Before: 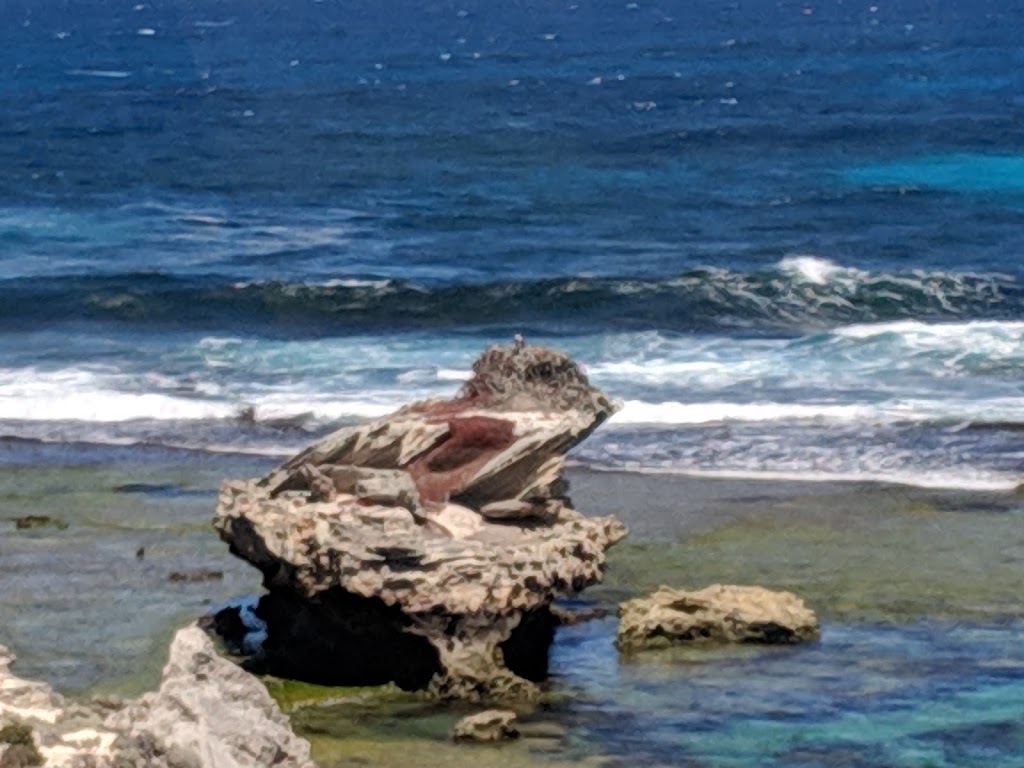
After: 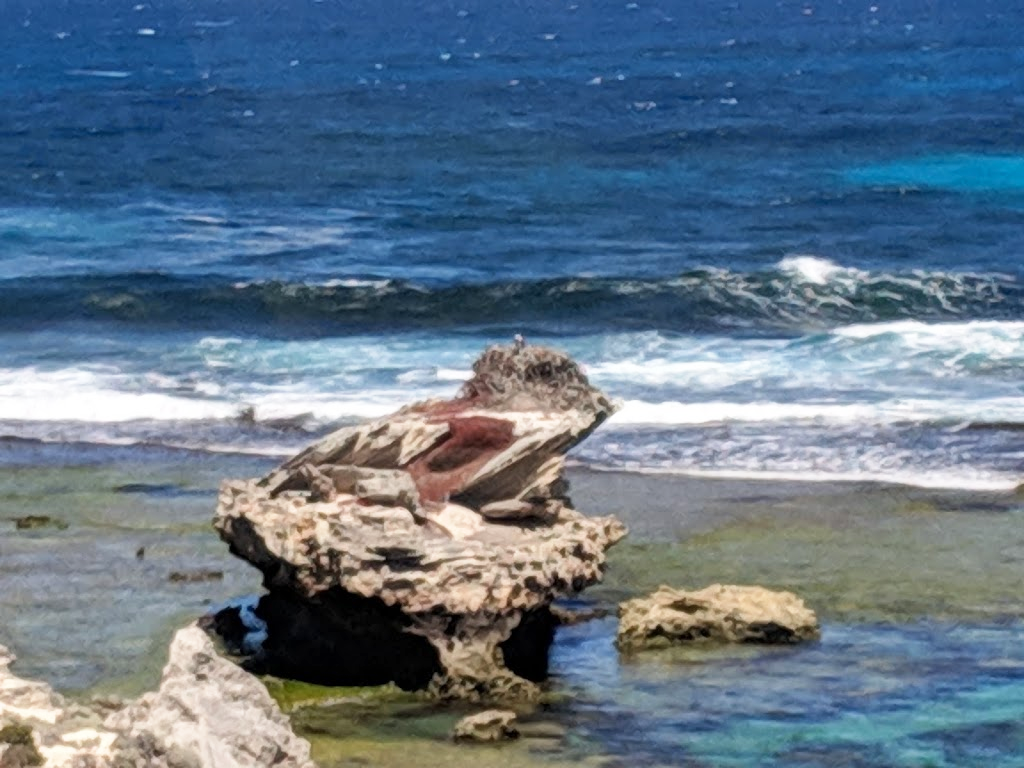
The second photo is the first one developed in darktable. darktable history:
base curve: curves: ch0 [(0, 0) (0.666, 0.806) (1, 1)], preserve colors none
